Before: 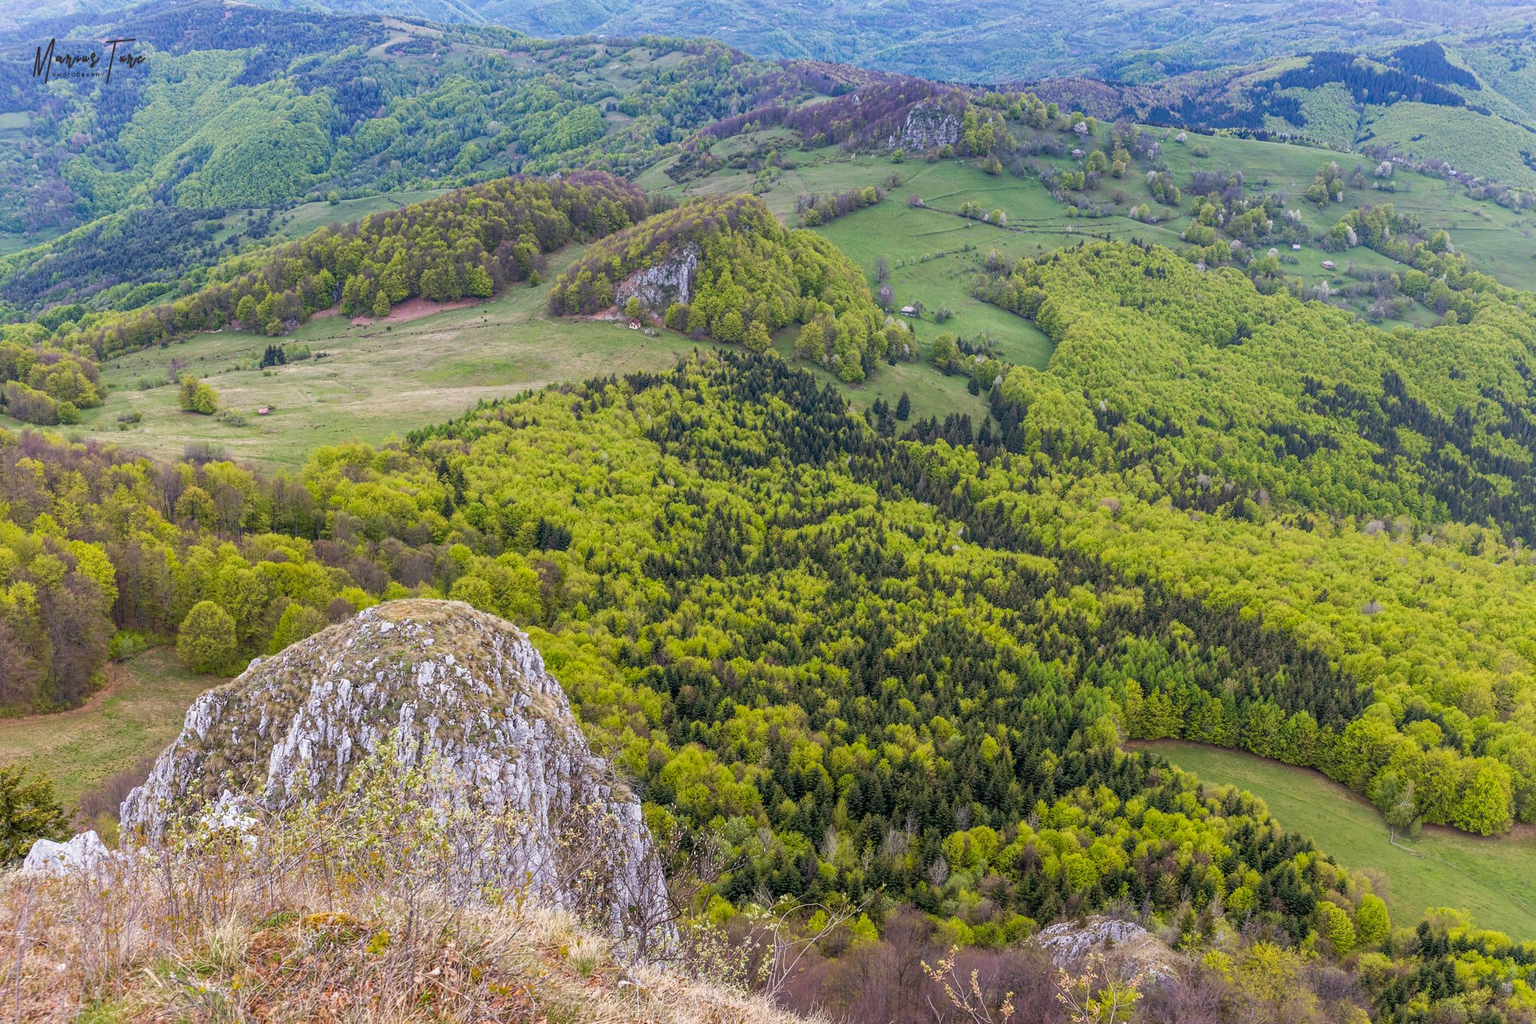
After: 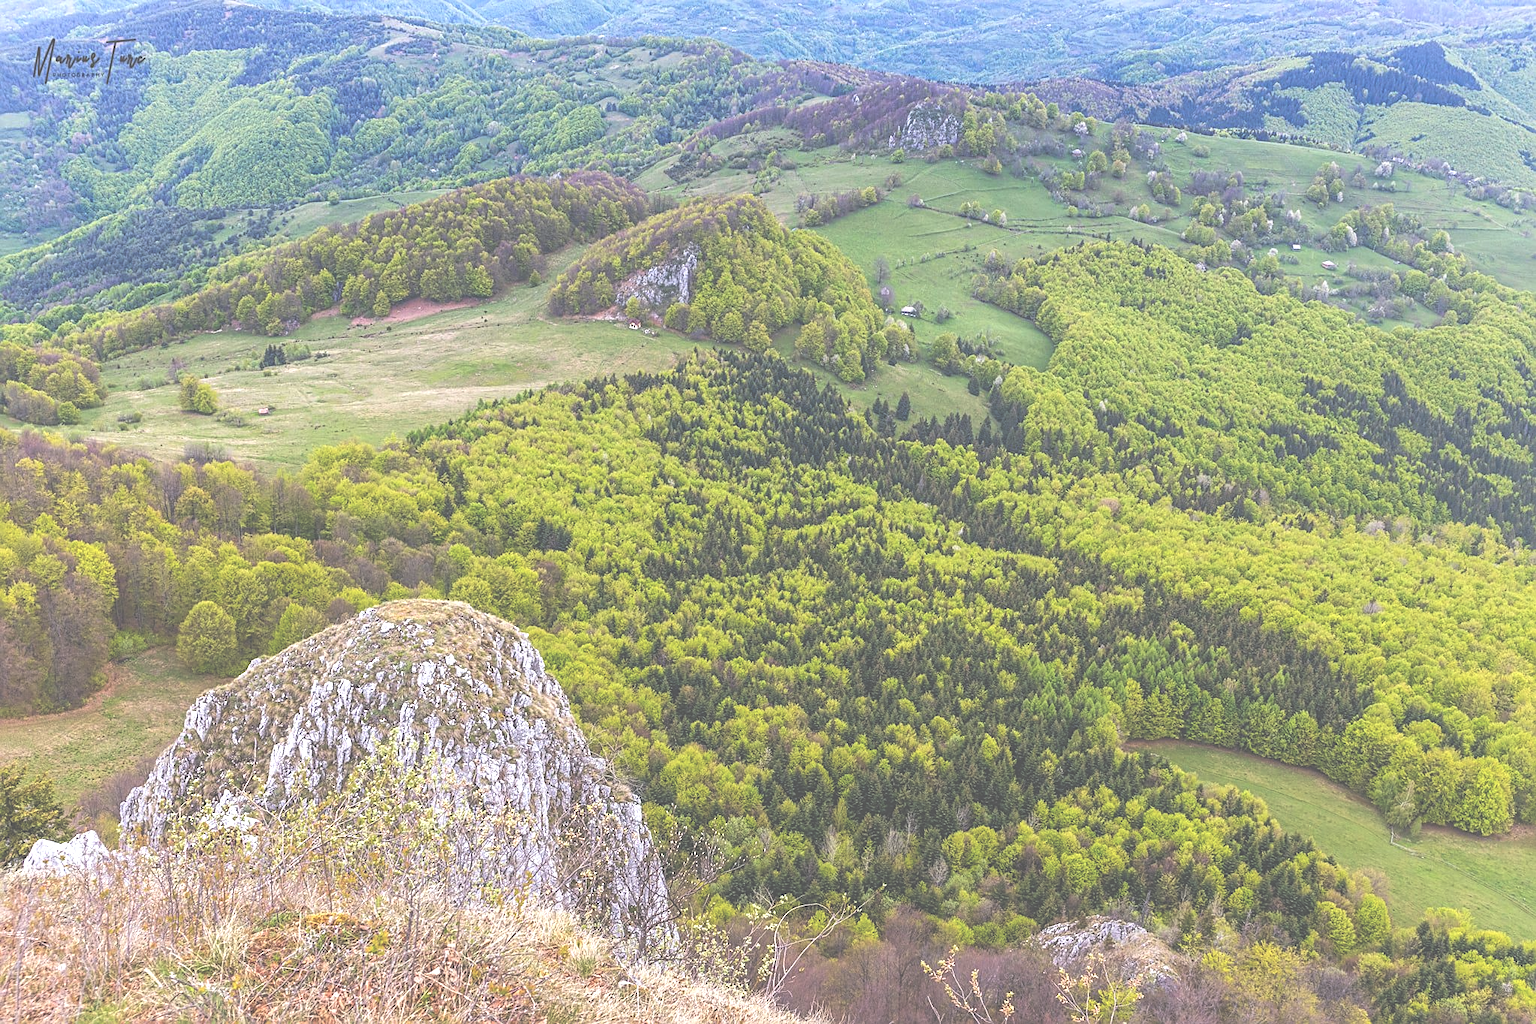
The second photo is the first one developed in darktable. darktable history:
exposure: black level correction -0.071, exposure 0.5 EV, compensate highlight preservation false
sharpen: on, module defaults
